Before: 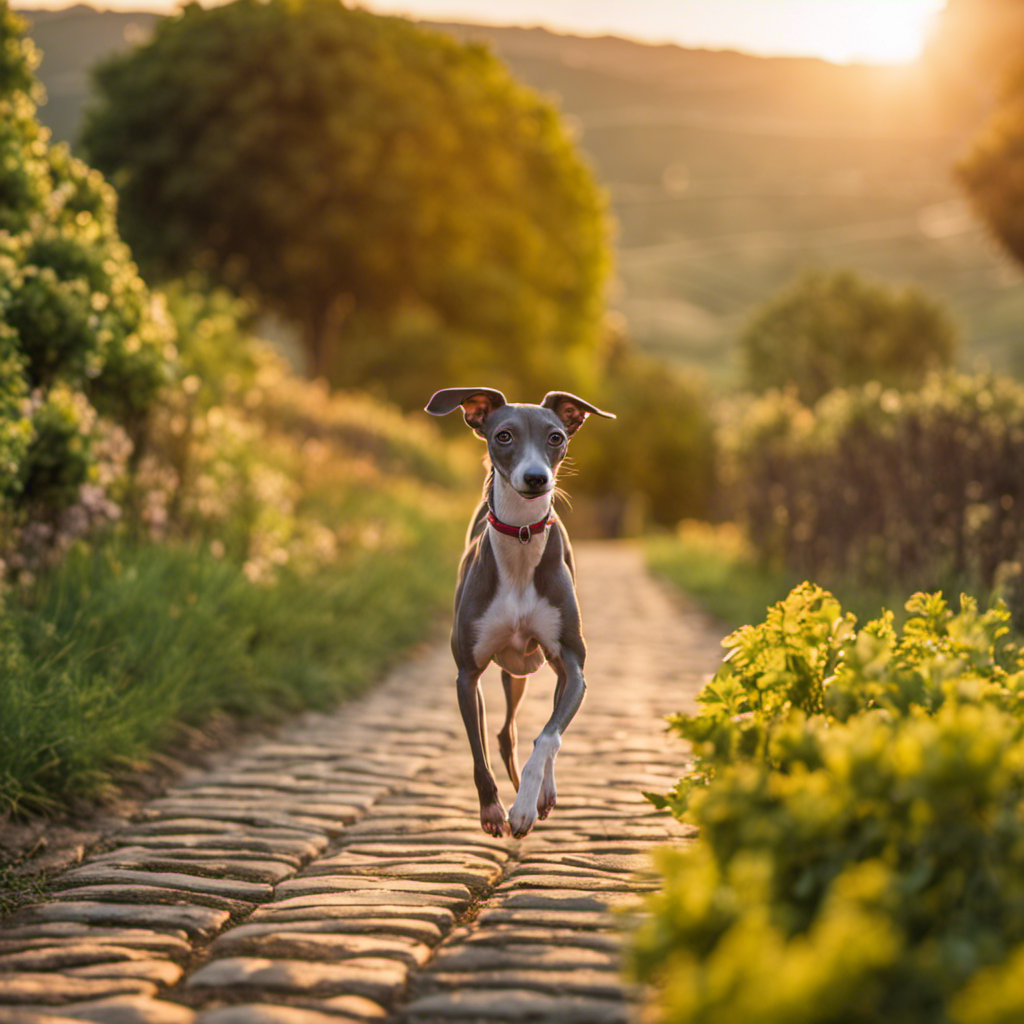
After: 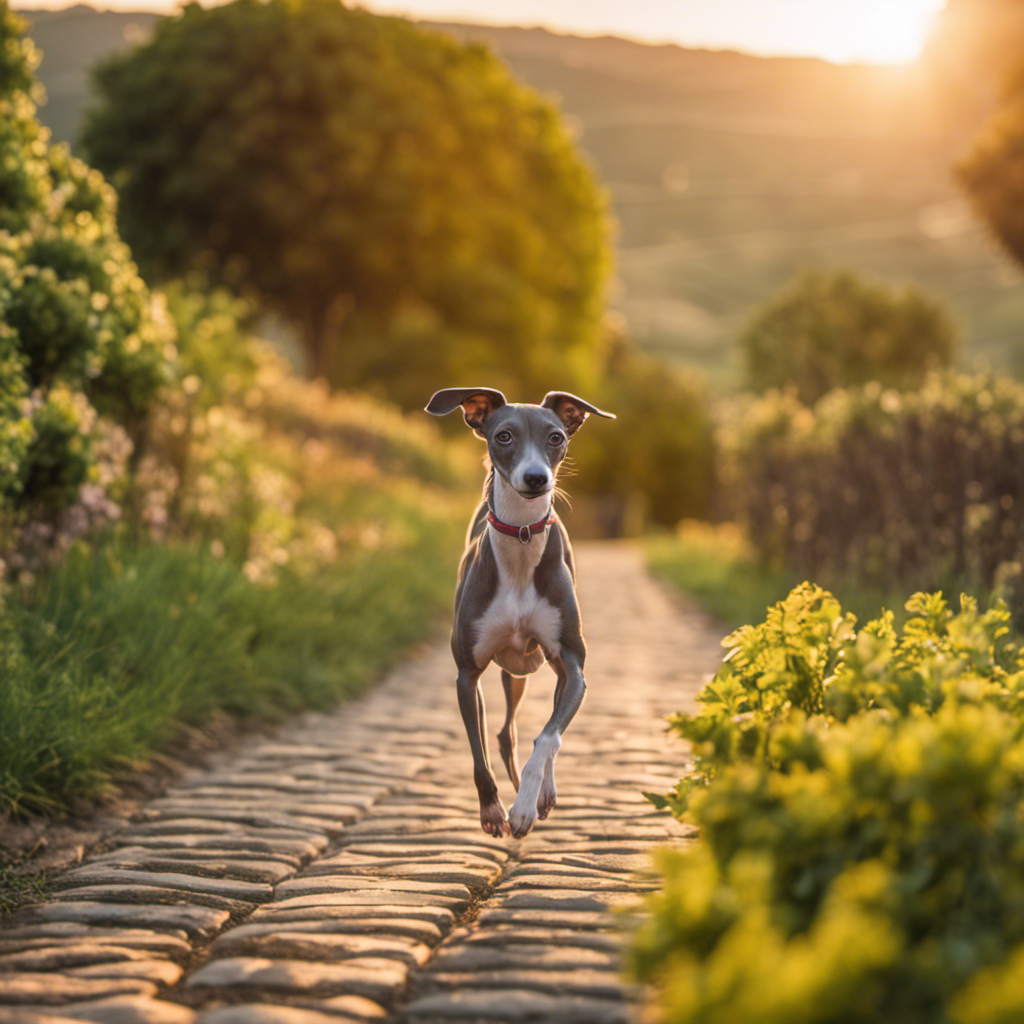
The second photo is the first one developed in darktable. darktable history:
haze removal: strength -0.095, adaptive false
